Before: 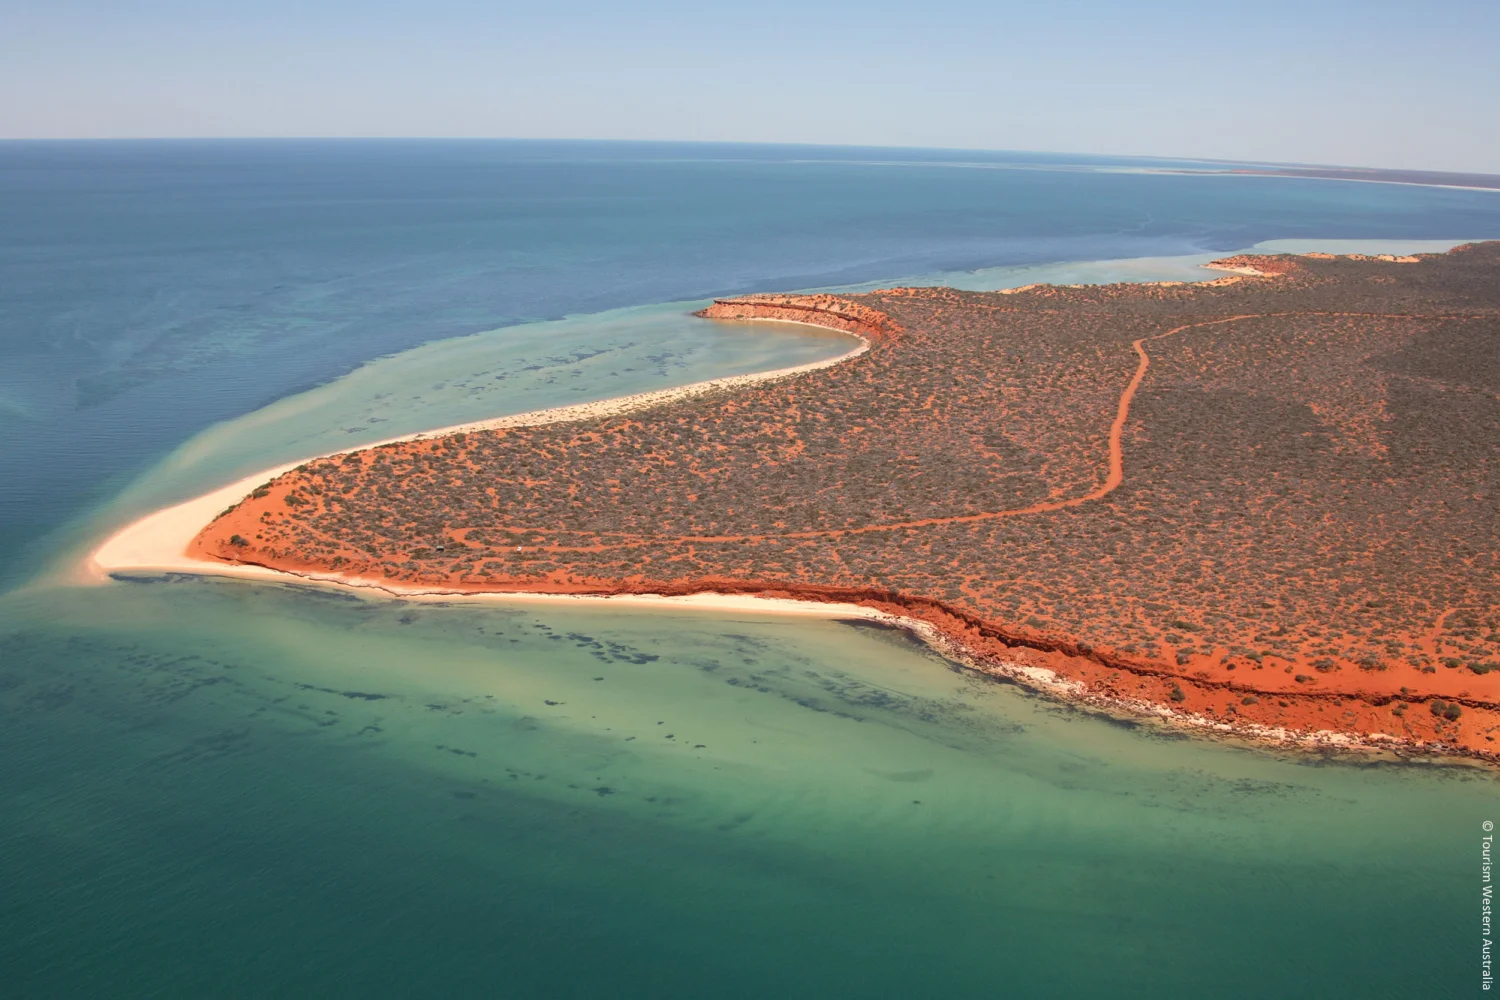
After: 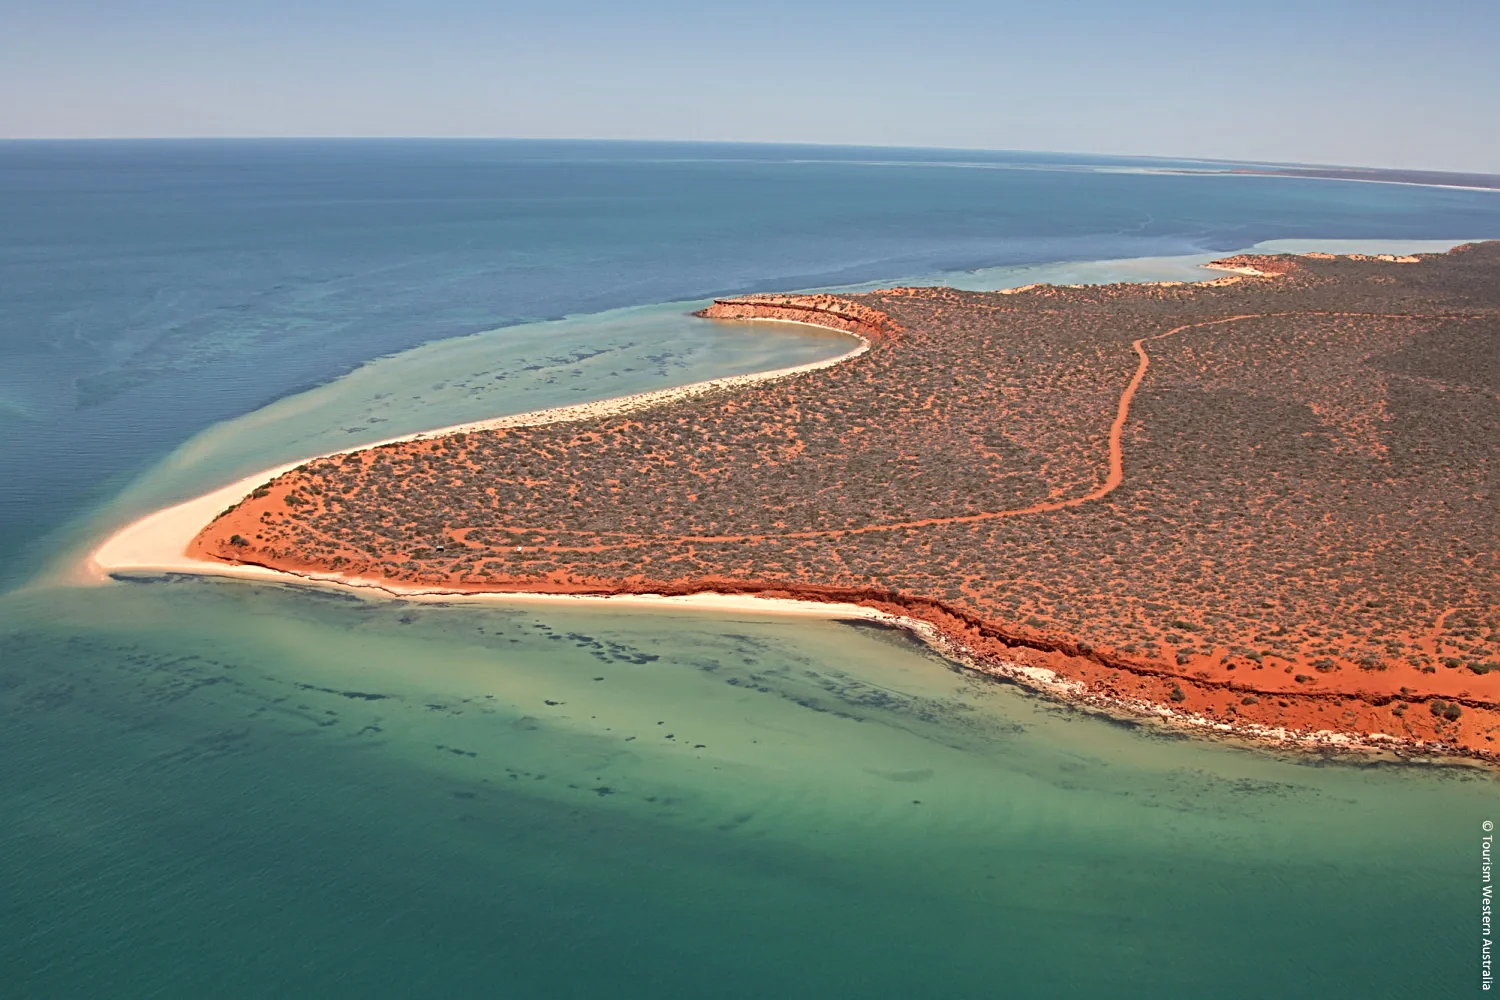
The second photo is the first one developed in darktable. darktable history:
sharpen: radius 4
shadows and highlights: soften with gaussian
